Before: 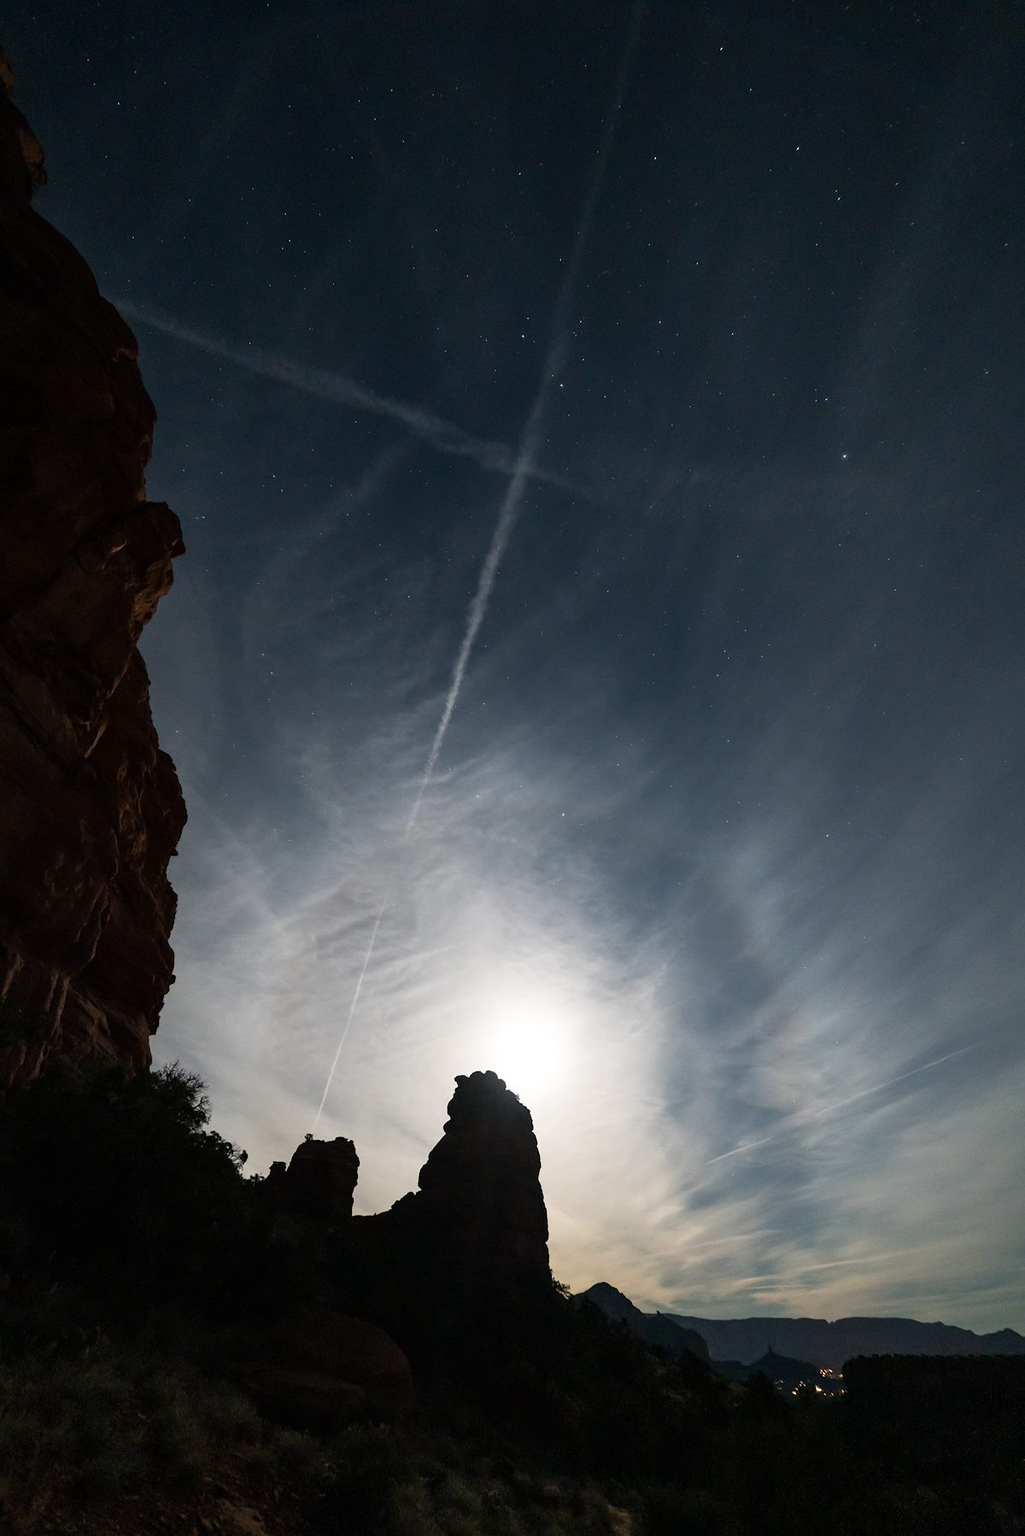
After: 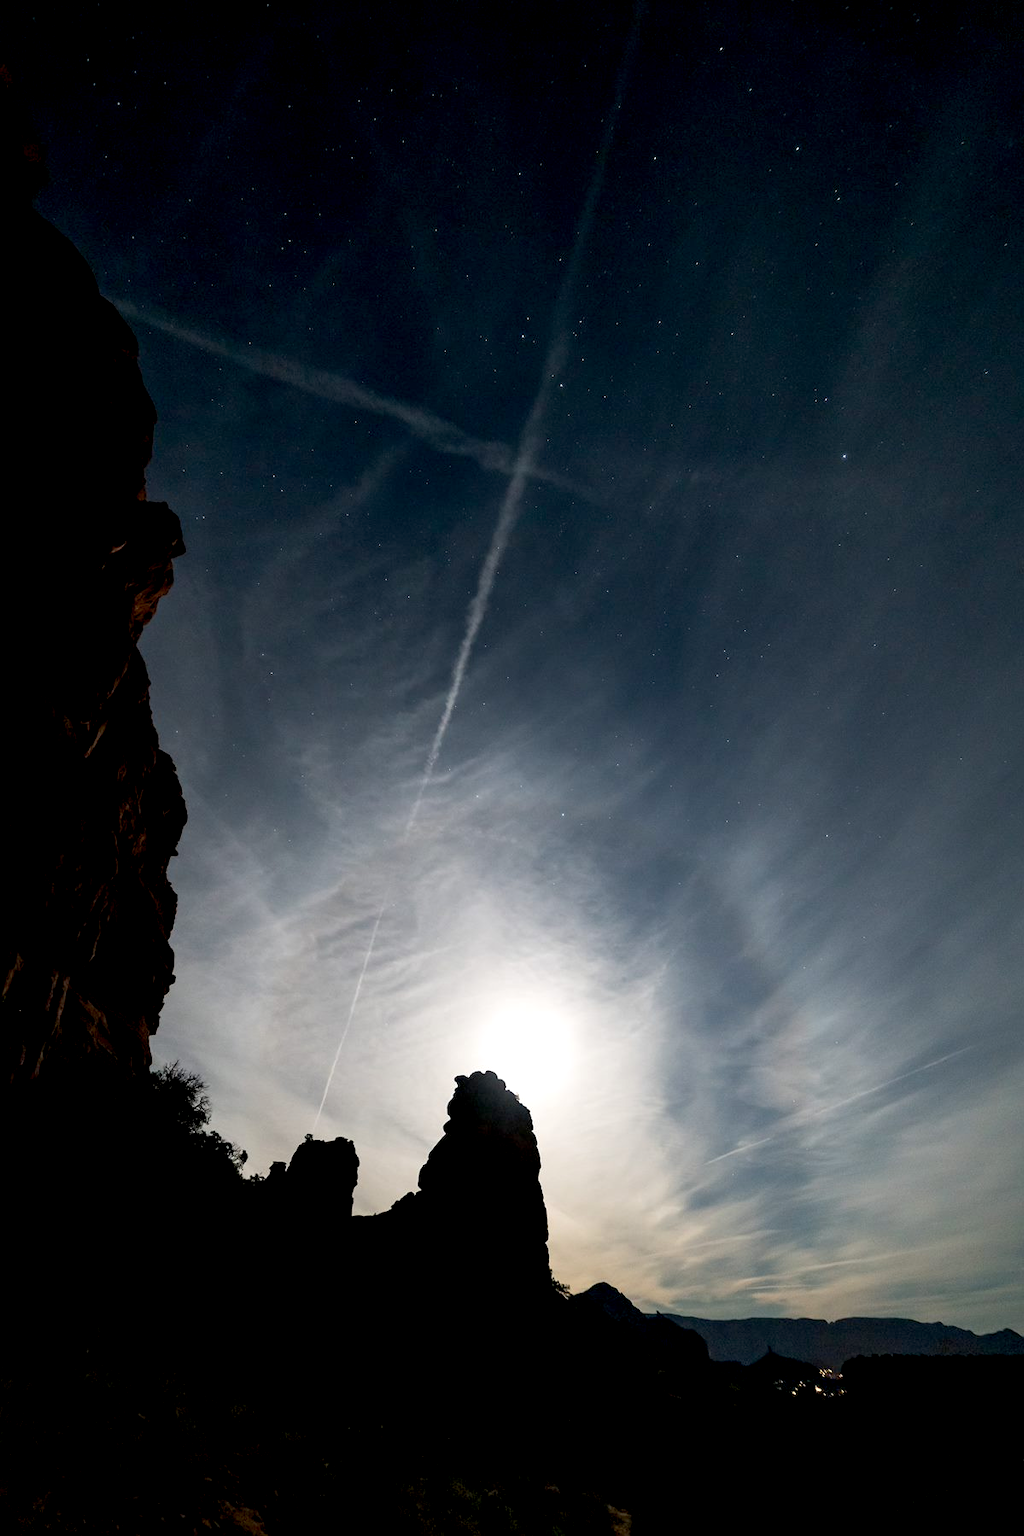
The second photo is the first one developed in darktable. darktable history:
exposure: black level correction 0.009, exposure 0.118 EV, compensate highlight preservation false
